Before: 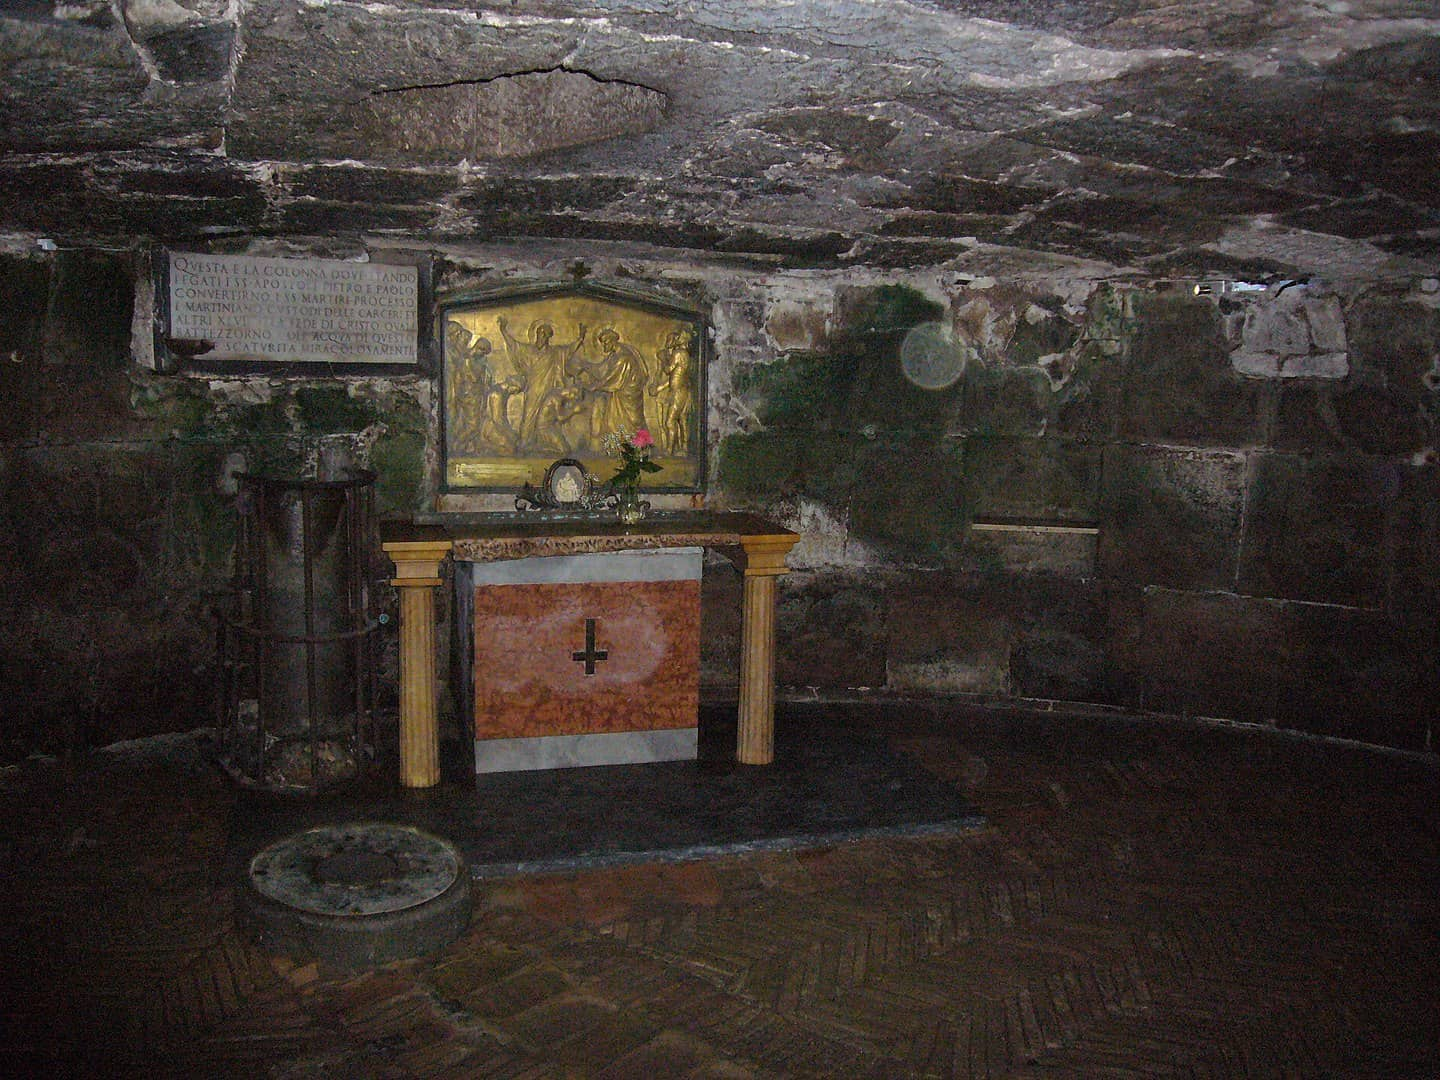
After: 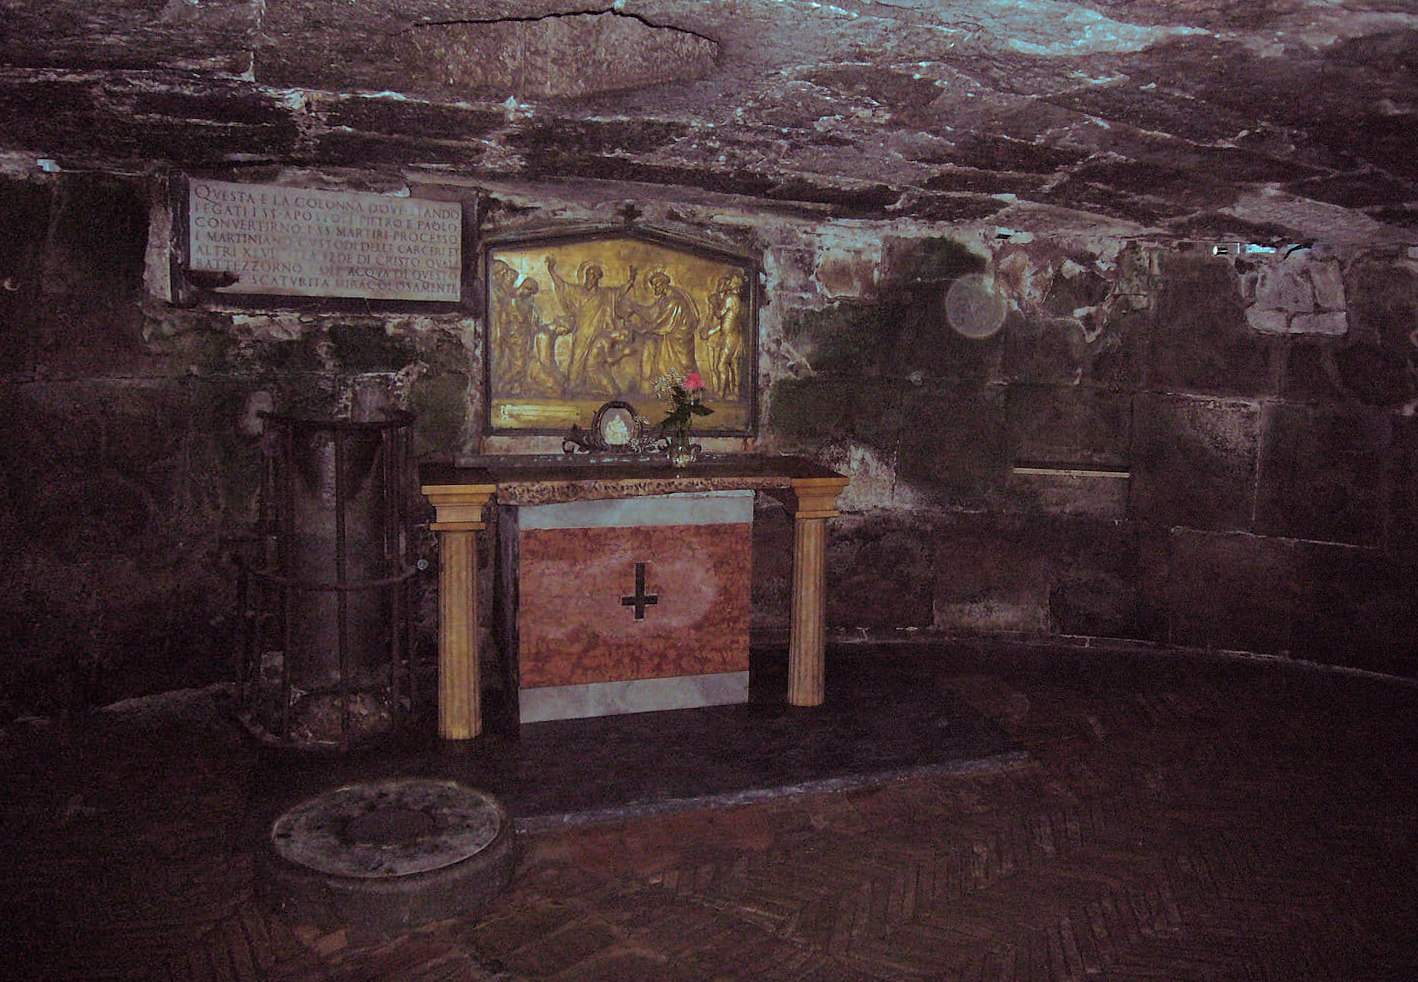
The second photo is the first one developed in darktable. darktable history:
rotate and perspective: rotation -0.013°, lens shift (vertical) -0.027, lens shift (horizontal) 0.178, crop left 0.016, crop right 0.989, crop top 0.082, crop bottom 0.918
split-toning: shadows › hue 327.6°, highlights › hue 198°, highlights › saturation 0.55, balance -21.25, compress 0%
